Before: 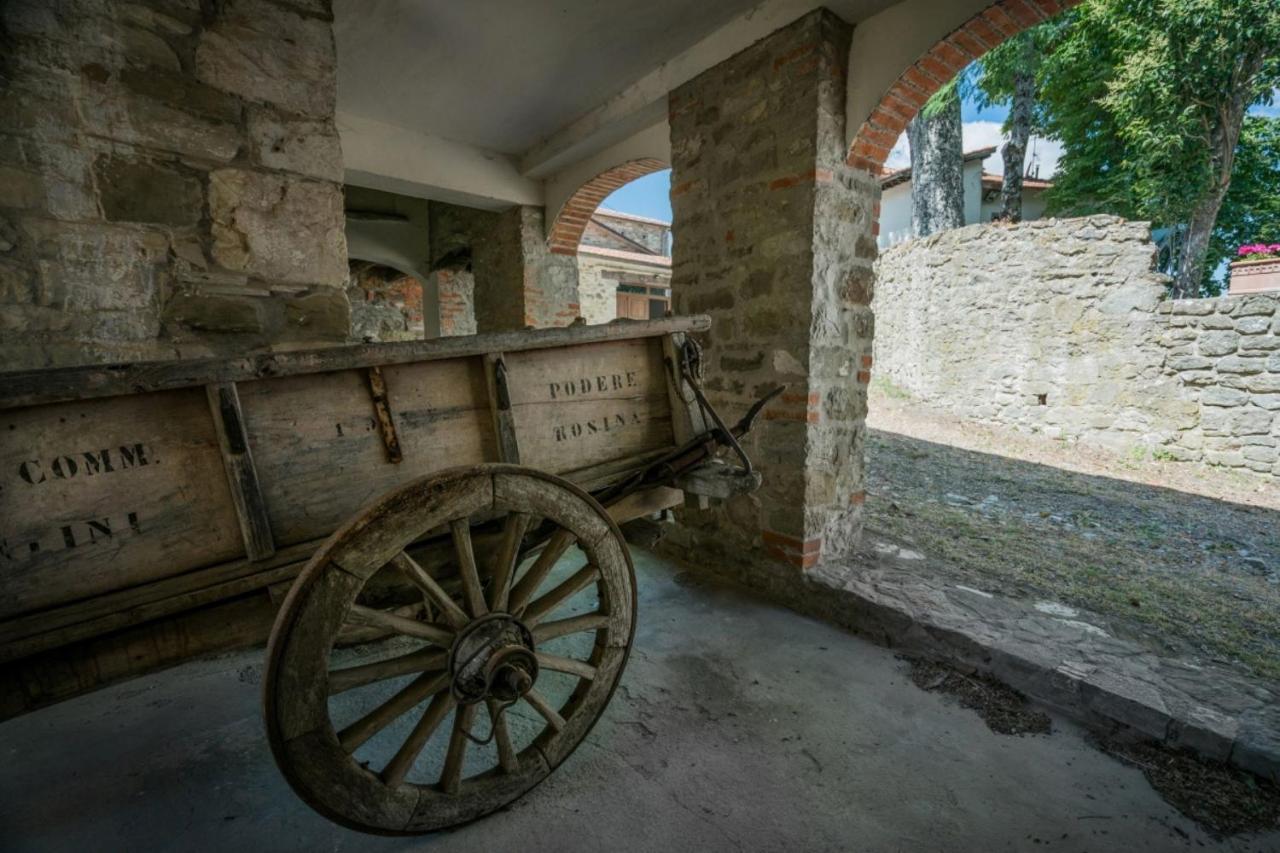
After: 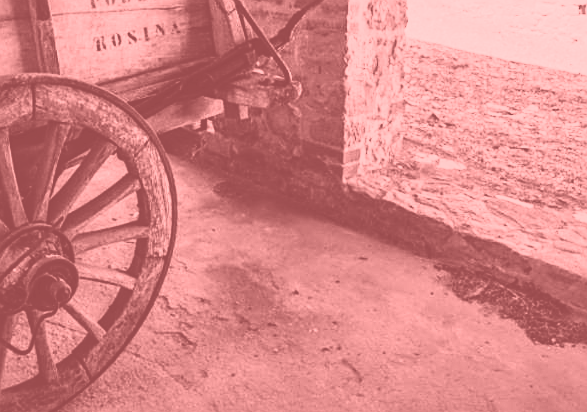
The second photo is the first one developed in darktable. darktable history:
contrast brightness saturation: contrast 0.03, brightness 0.06, saturation 0.13
base curve: curves: ch0 [(0, 0) (0, 0.001) (0.001, 0.001) (0.004, 0.002) (0.007, 0.004) (0.015, 0.013) (0.033, 0.045) (0.052, 0.096) (0.075, 0.17) (0.099, 0.241) (0.163, 0.42) (0.219, 0.55) (0.259, 0.616) (0.327, 0.722) (0.365, 0.765) (0.522, 0.873) (0.547, 0.881) (0.689, 0.919) (0.826, 0.952) (1, 1)], preserve colors none
tone equalizer: -8 EV -0.75 EV, -7 EV -0.7 EV, -6 EV -0.6 EV, -5 EV -0.4 EV, -3 EV 0.4 EV, -2 EV 0.6 EV, -1 EV 0.7 EV, +0 EV 0.75 EV, edges refinement/feathering 500, mask exposure compensation -1.57 EV, preserve details no
crop: left 35.976%, top 45.819%, right 18.162%, bottom 5.807%
sharpen: on, module defaults
colorize: saturation 51%, source mix 50.67%, lightness 50.67%
